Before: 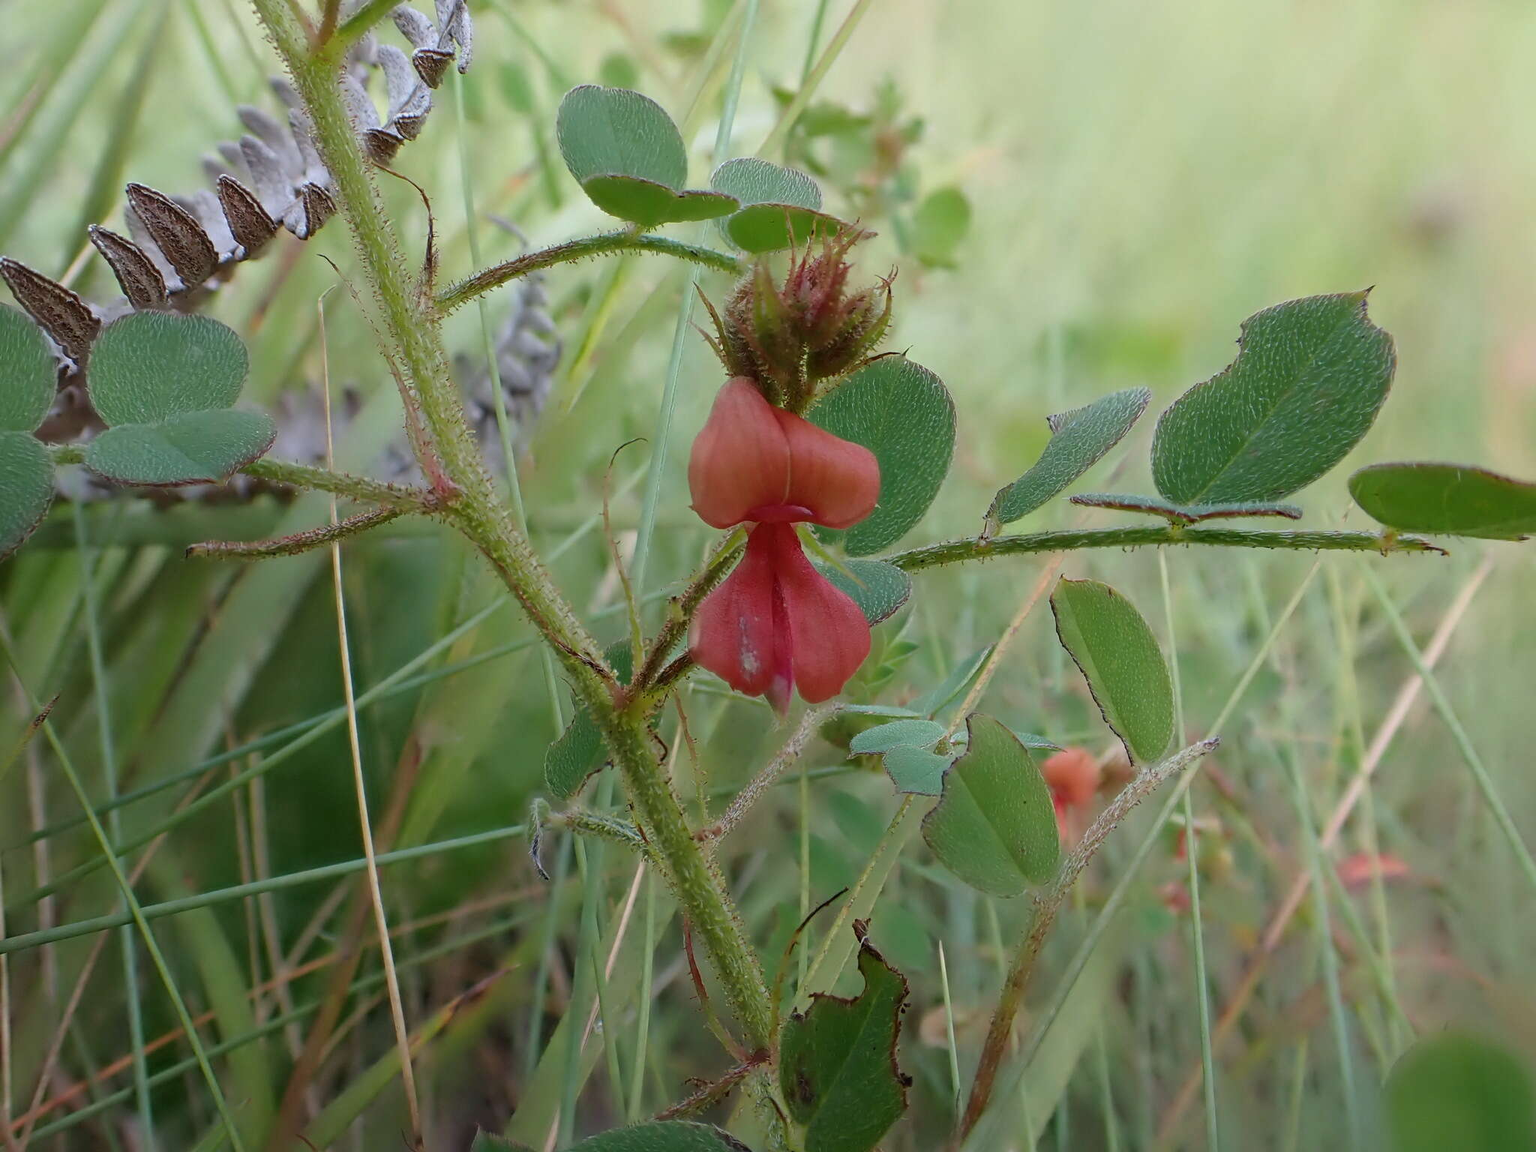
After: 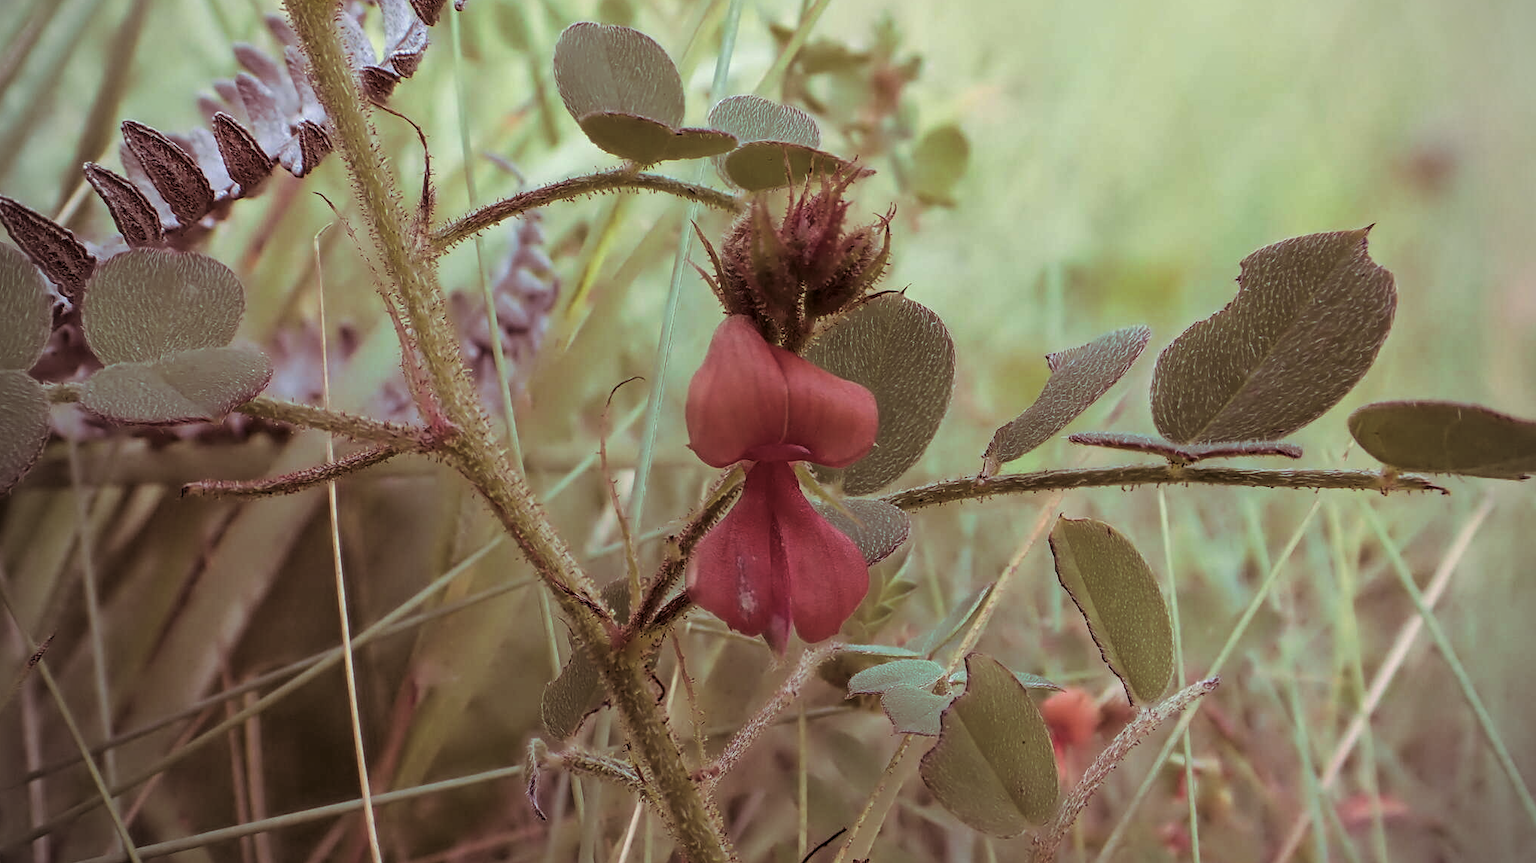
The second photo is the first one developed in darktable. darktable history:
vignetting: on, module defaults
local contrast: on, module defaults
split-toning: on, module defaults
crop: left 0.387%, top 5.469%, bottom 19.809%
